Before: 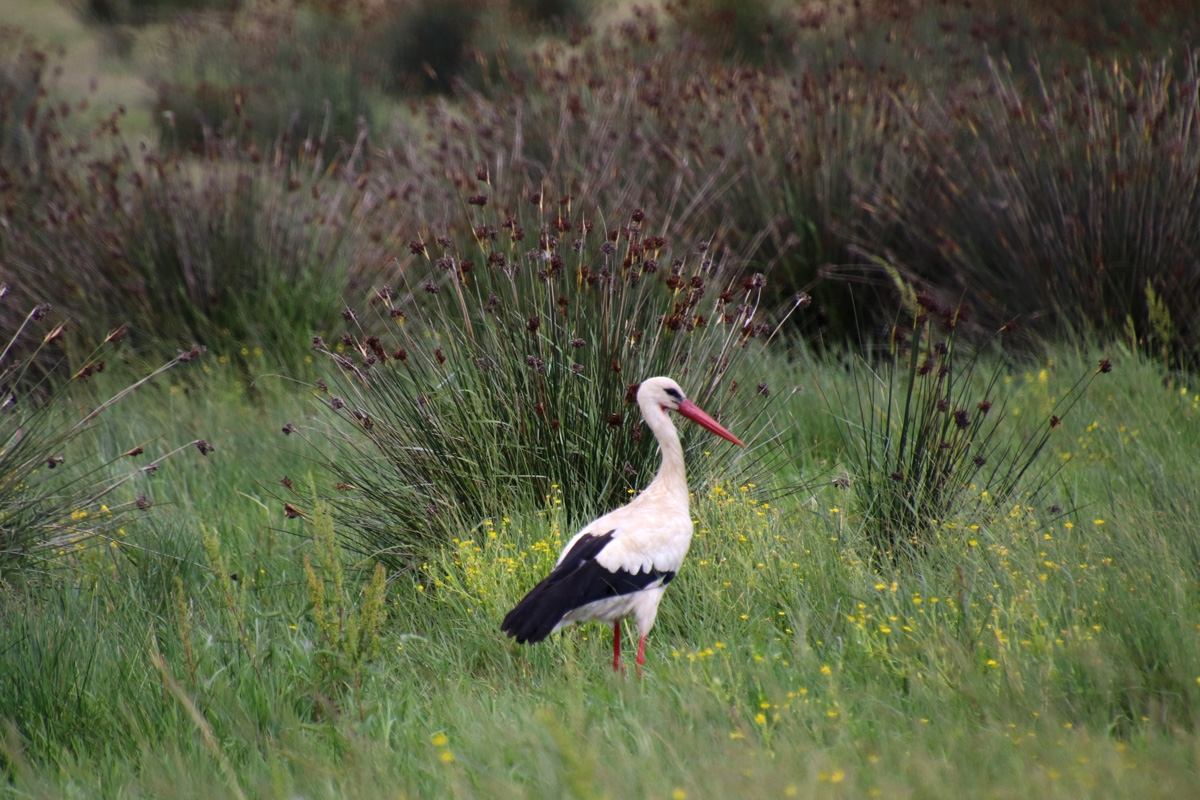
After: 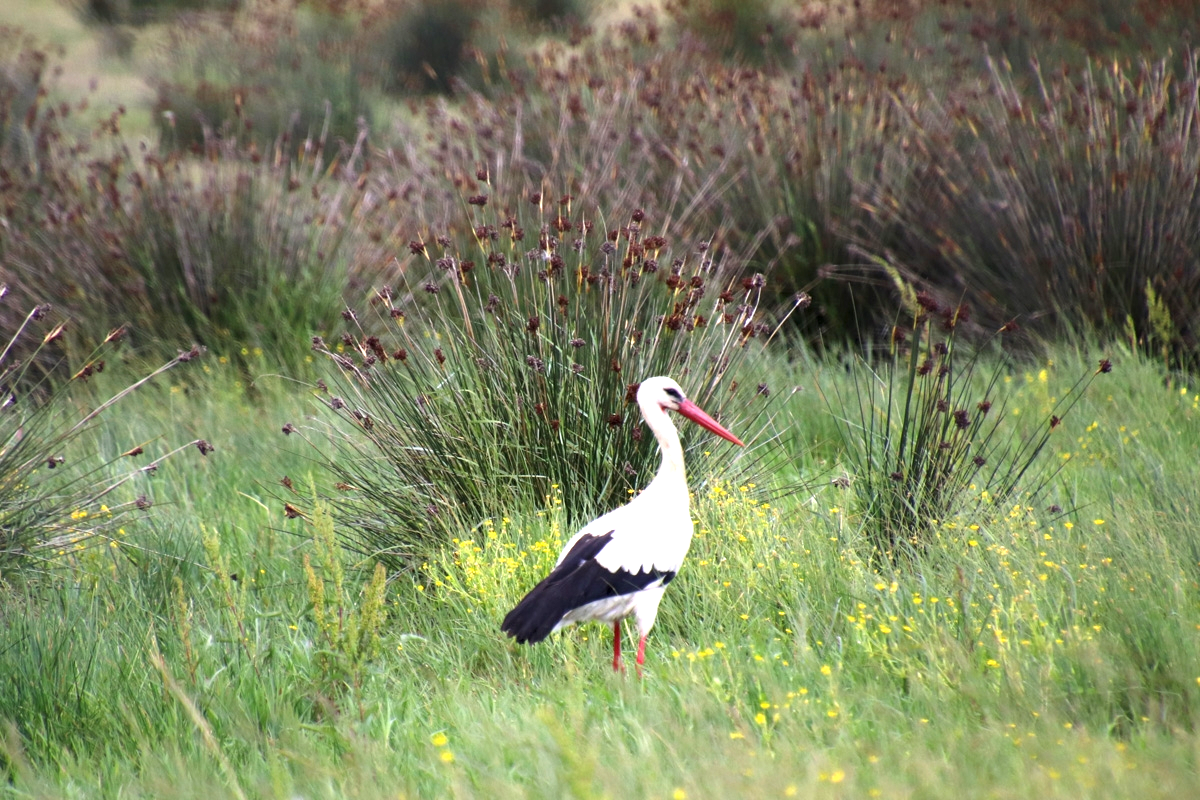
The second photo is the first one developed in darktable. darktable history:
exposure: black level correction 0.001, exposure 1.132 EV, compensate highlight preservation false
